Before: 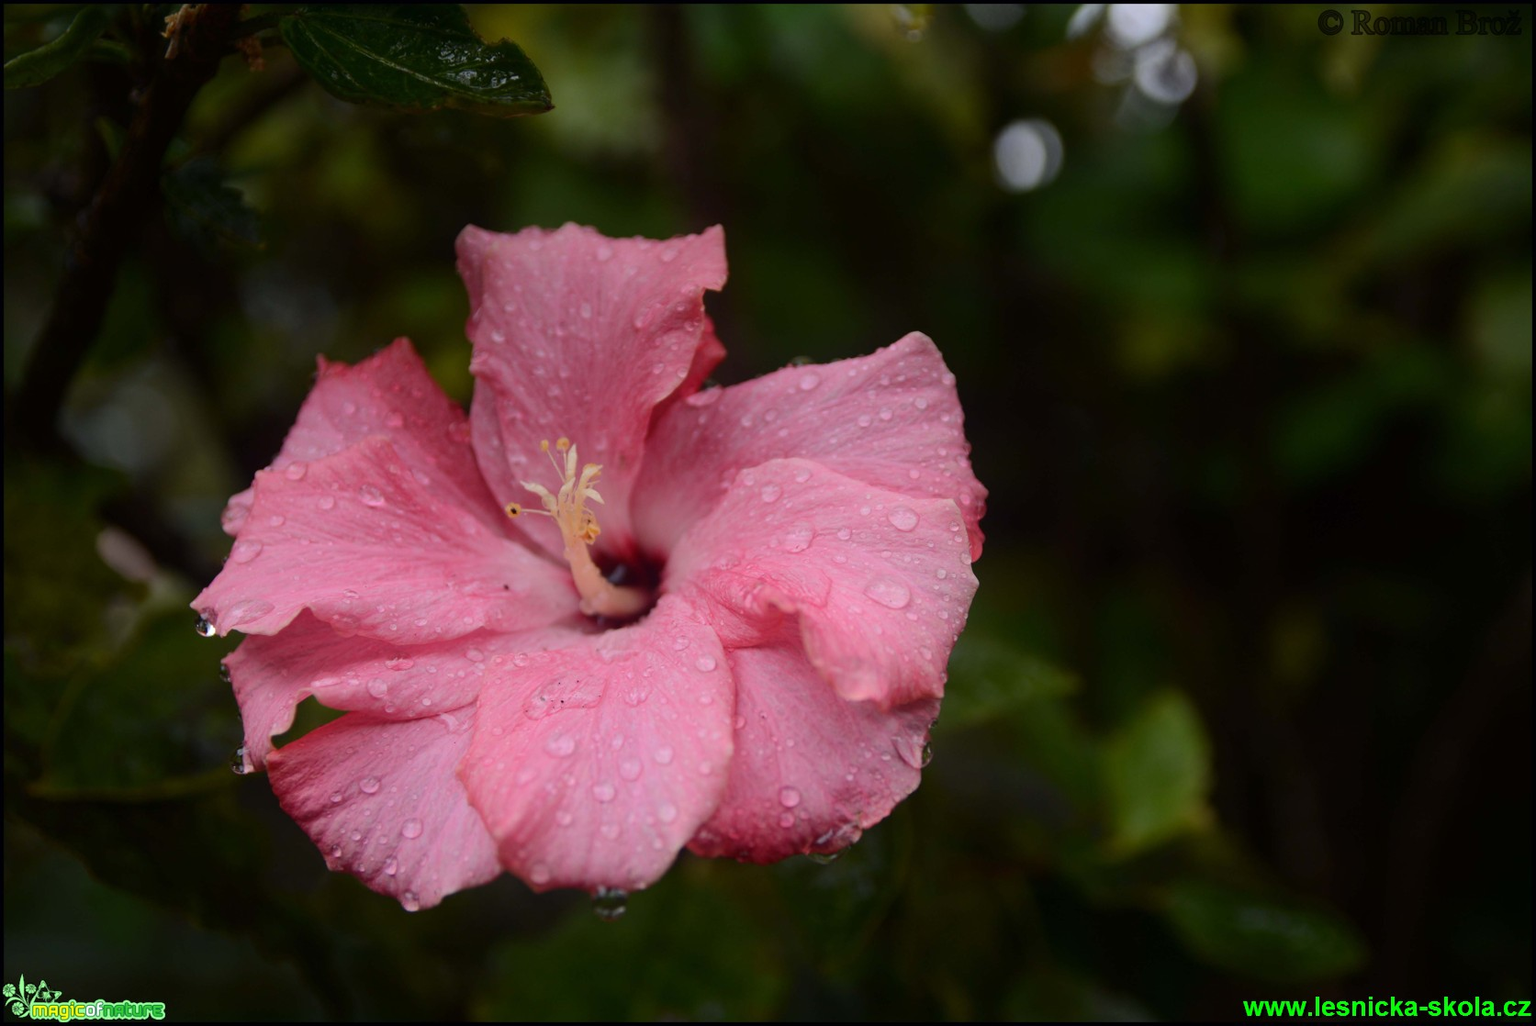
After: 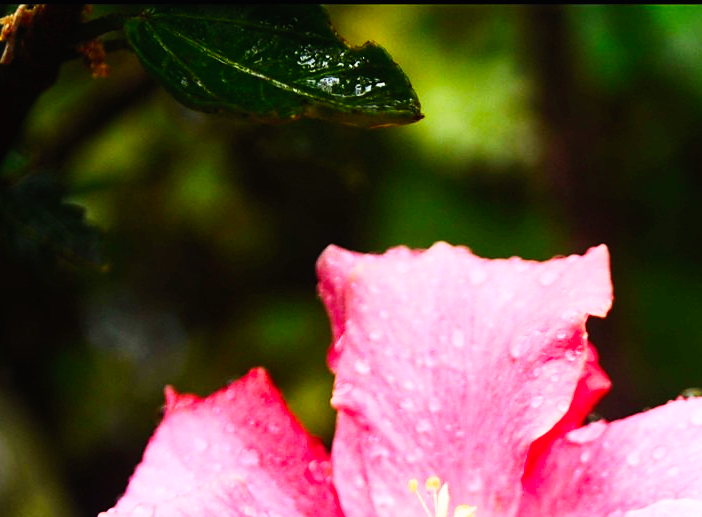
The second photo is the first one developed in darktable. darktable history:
crop and rotate: left 10.817%, top 0.062%, right 47.194%, bottom 53.626%
contrast brightness saturation: contrast 0.2, brightness 0.16, saturation 0.22
exposure: black level correction 0.001, exposure 0.5 EV, compensate exposure bias true, compensate highlight preservation false
sharpen: radius 1.864, amount 0.398, threshold 1.271
base curve: curves: ch0 [(0, 0) (0.007, 0.004) (0.027, 0.03) (0.046, 0.07) (0.207, 0.54) (0.442, 0.872) (0.673, 0.972) (1, 1)], preserve colors none
